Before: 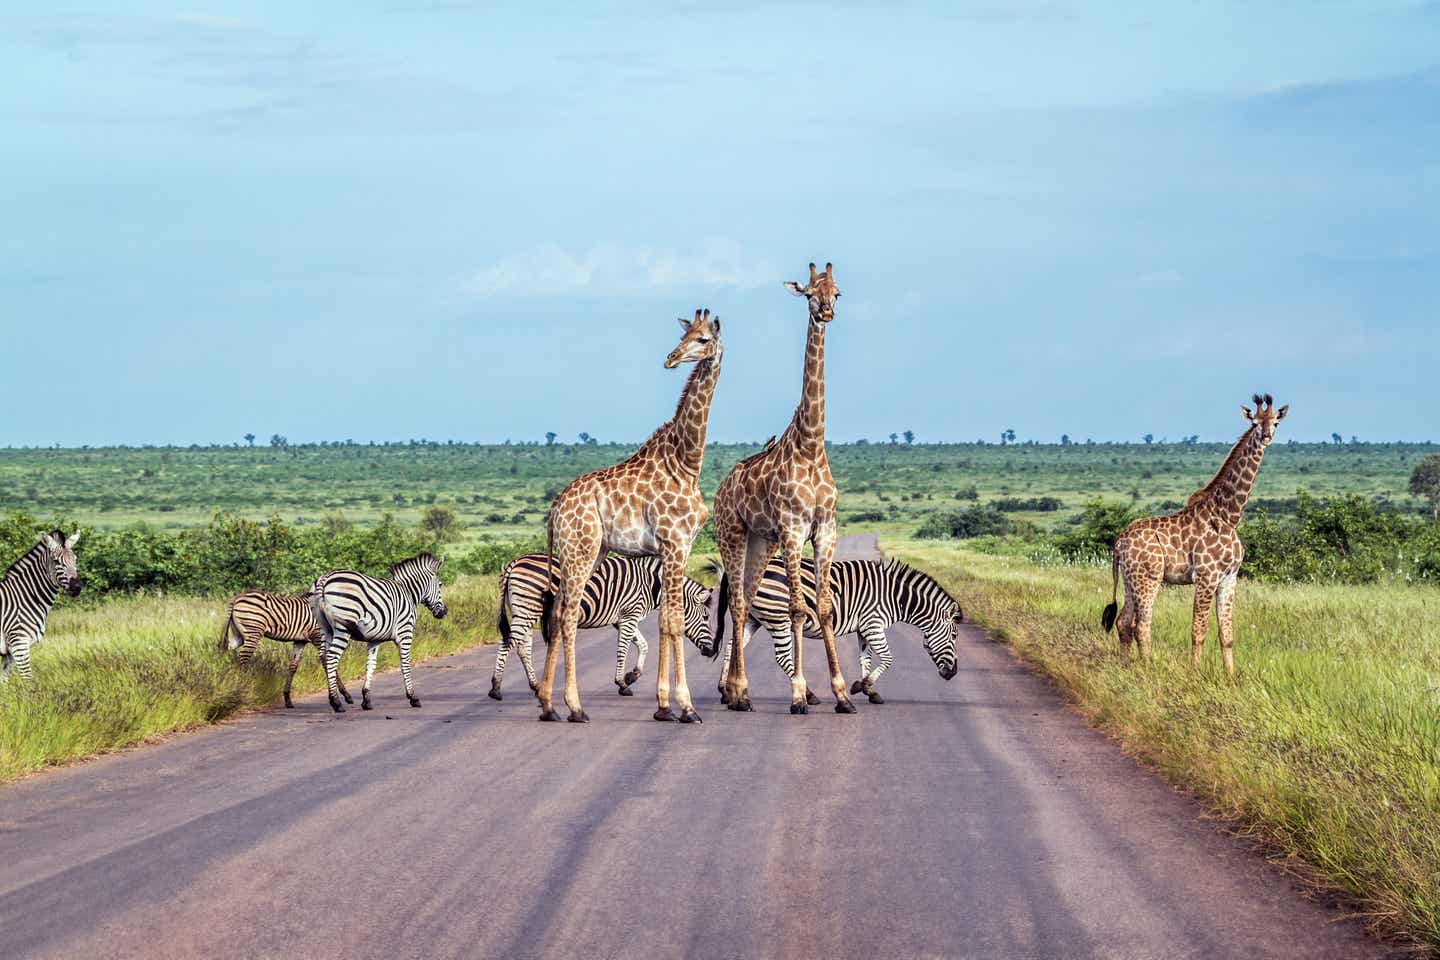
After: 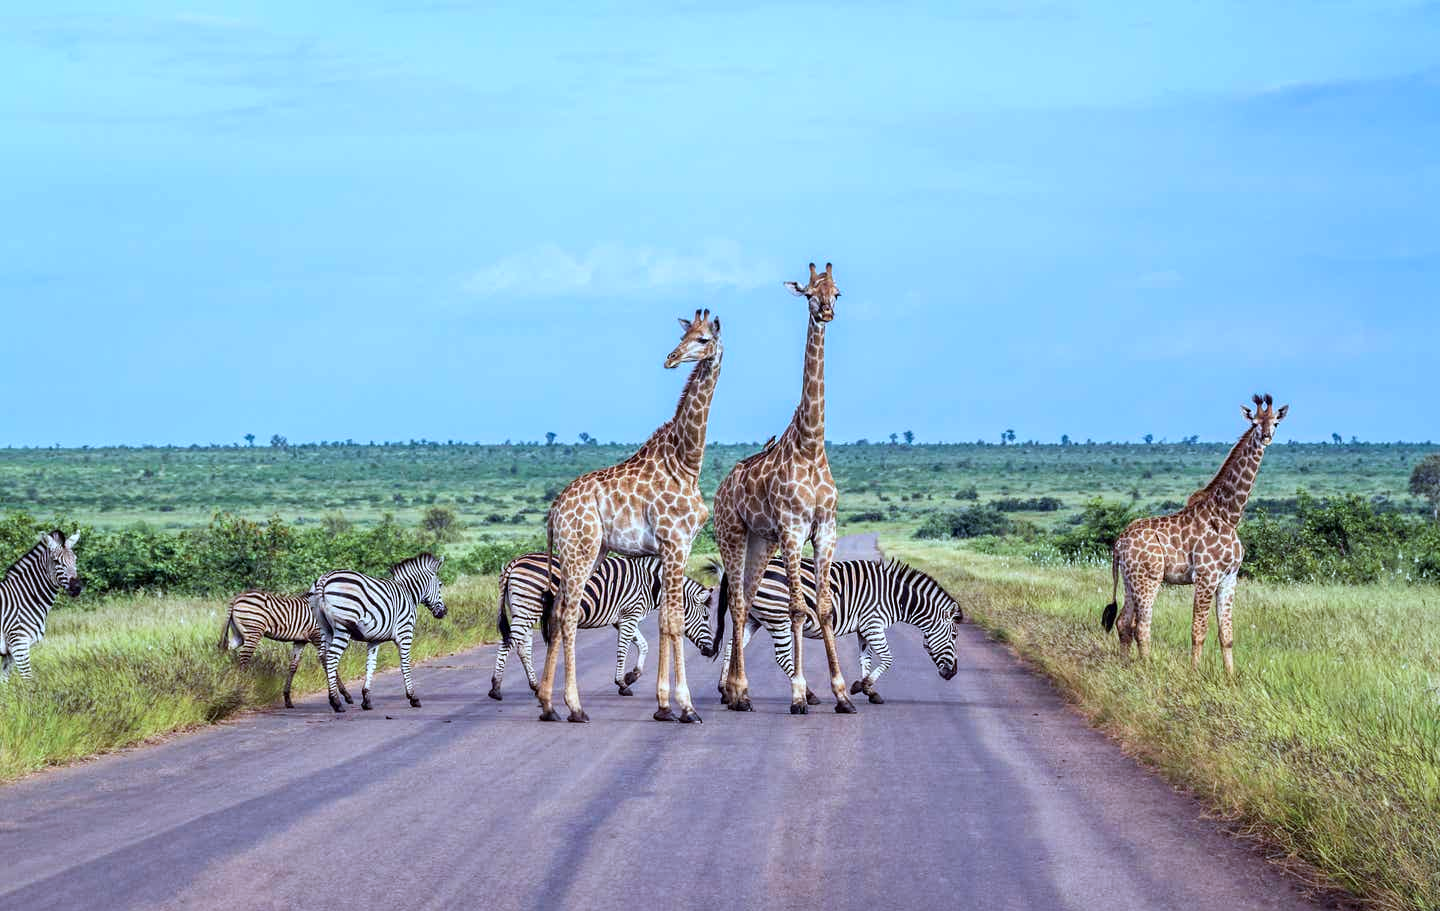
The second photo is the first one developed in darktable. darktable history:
color calibration: x 0.38, y 0.39, temperature 4086.04 K
white balance: red 1.004, blue 1.024
crop and rotate: top 0%, bottom 5.097%
